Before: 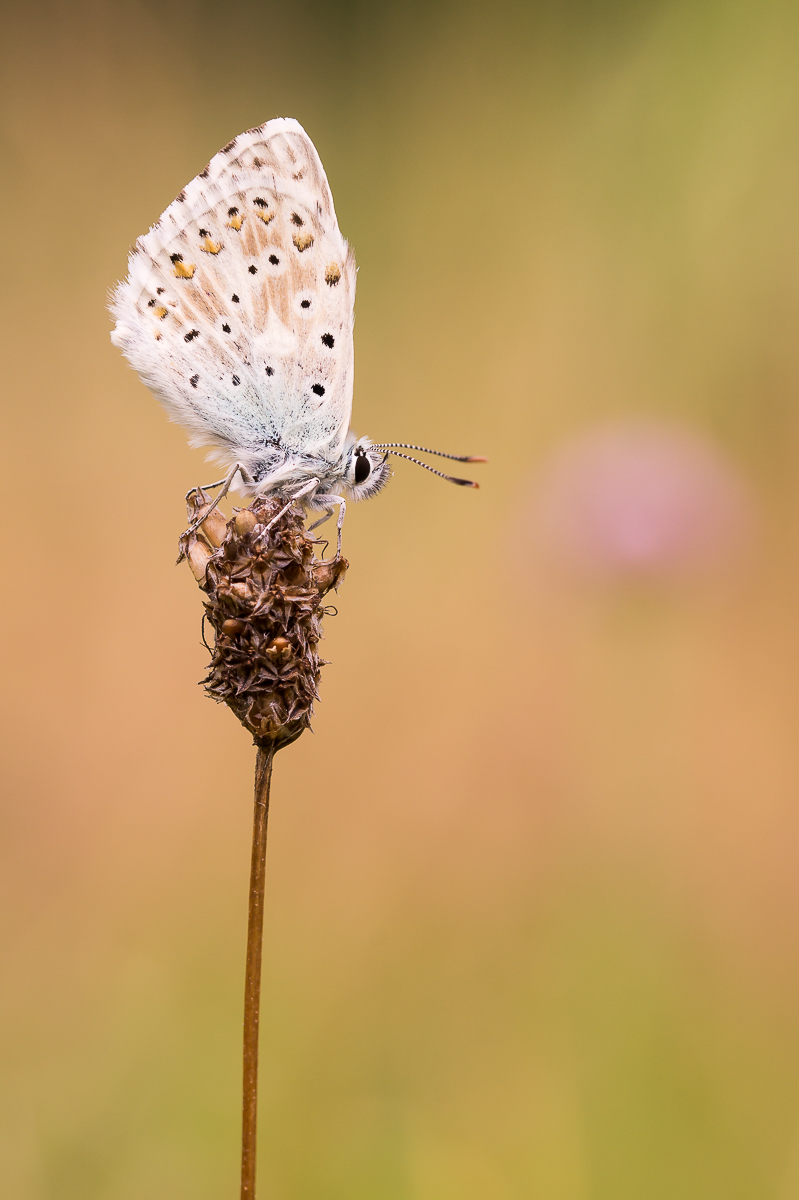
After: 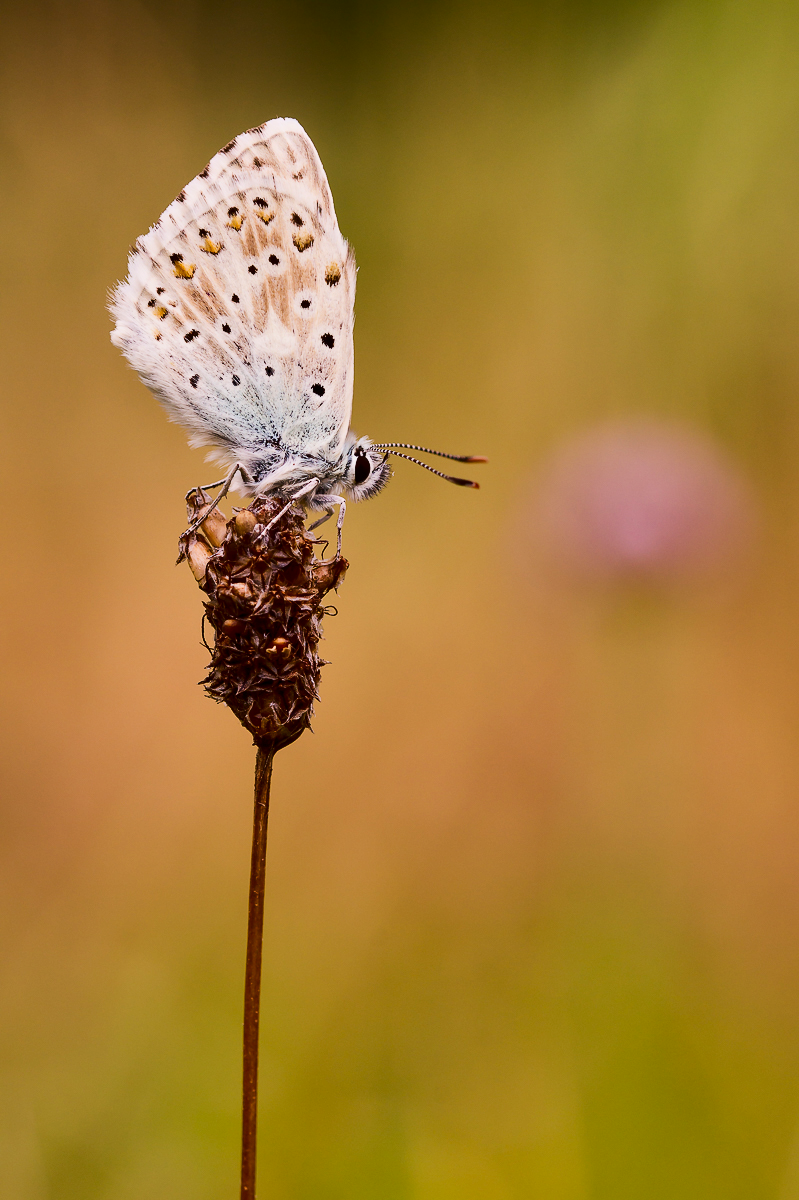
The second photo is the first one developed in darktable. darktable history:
contrast brightness saturation: contrast 0.219, brightness -0.183, saturation 0.233
shadows and highlights: white point adjustment -3.78, highlights -63.33, soften with gaussian
